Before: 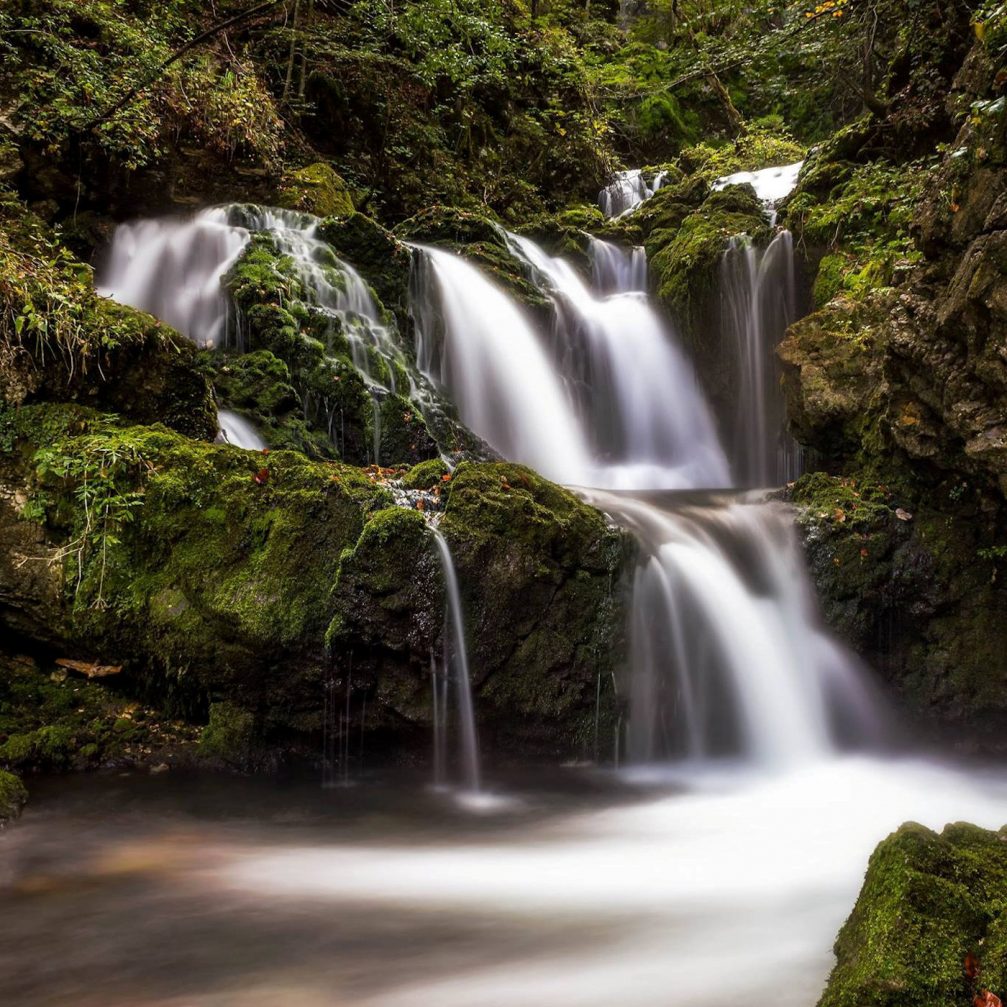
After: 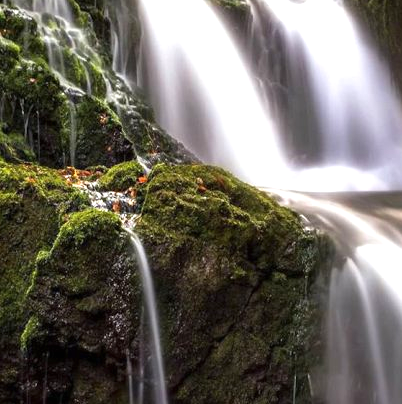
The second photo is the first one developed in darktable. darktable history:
exposure: black level correction 0, exposure 0.701 EV, compensate highlight preservation false
crop: left 30.261%, top 29.652%, right 29.796%, bottom 30.214%
